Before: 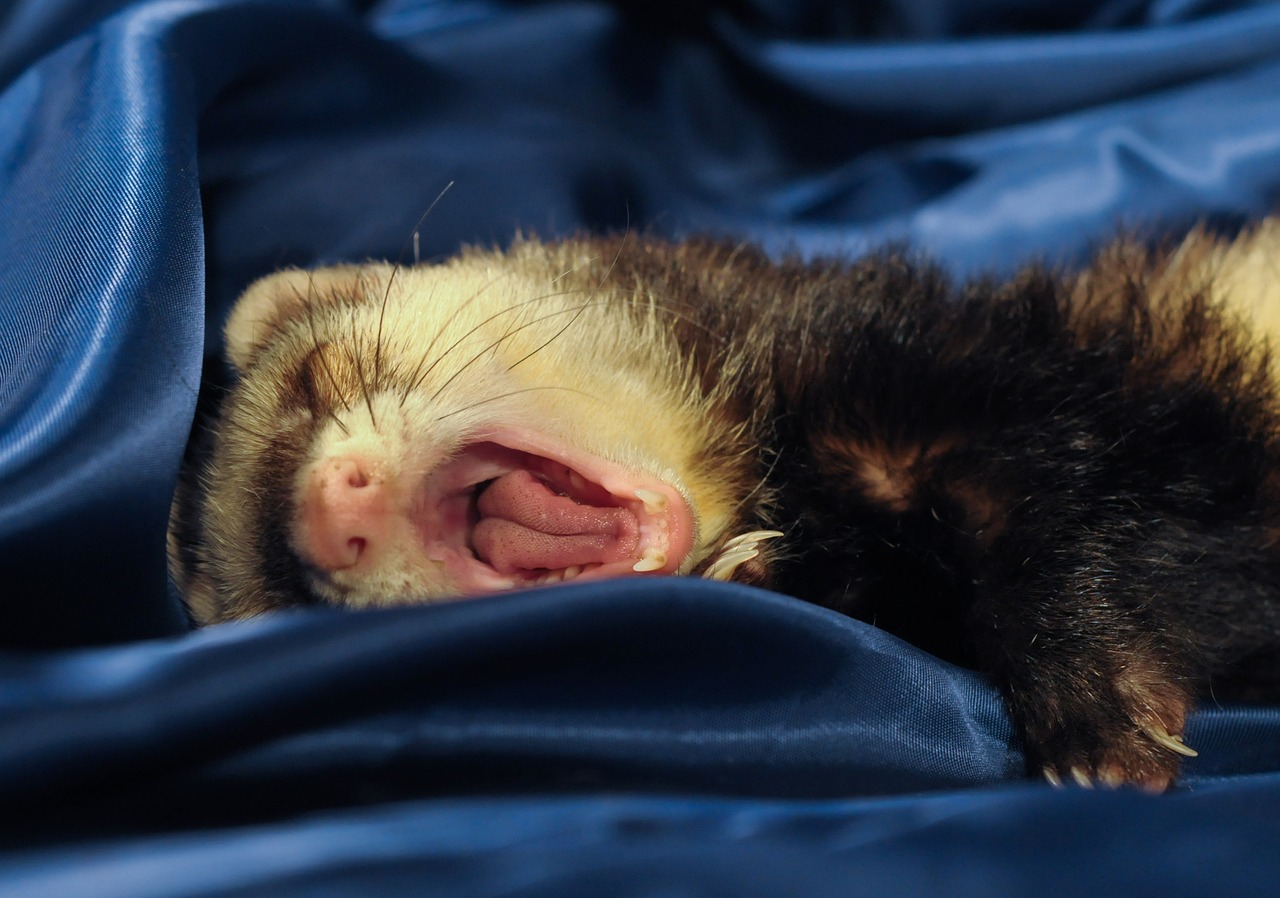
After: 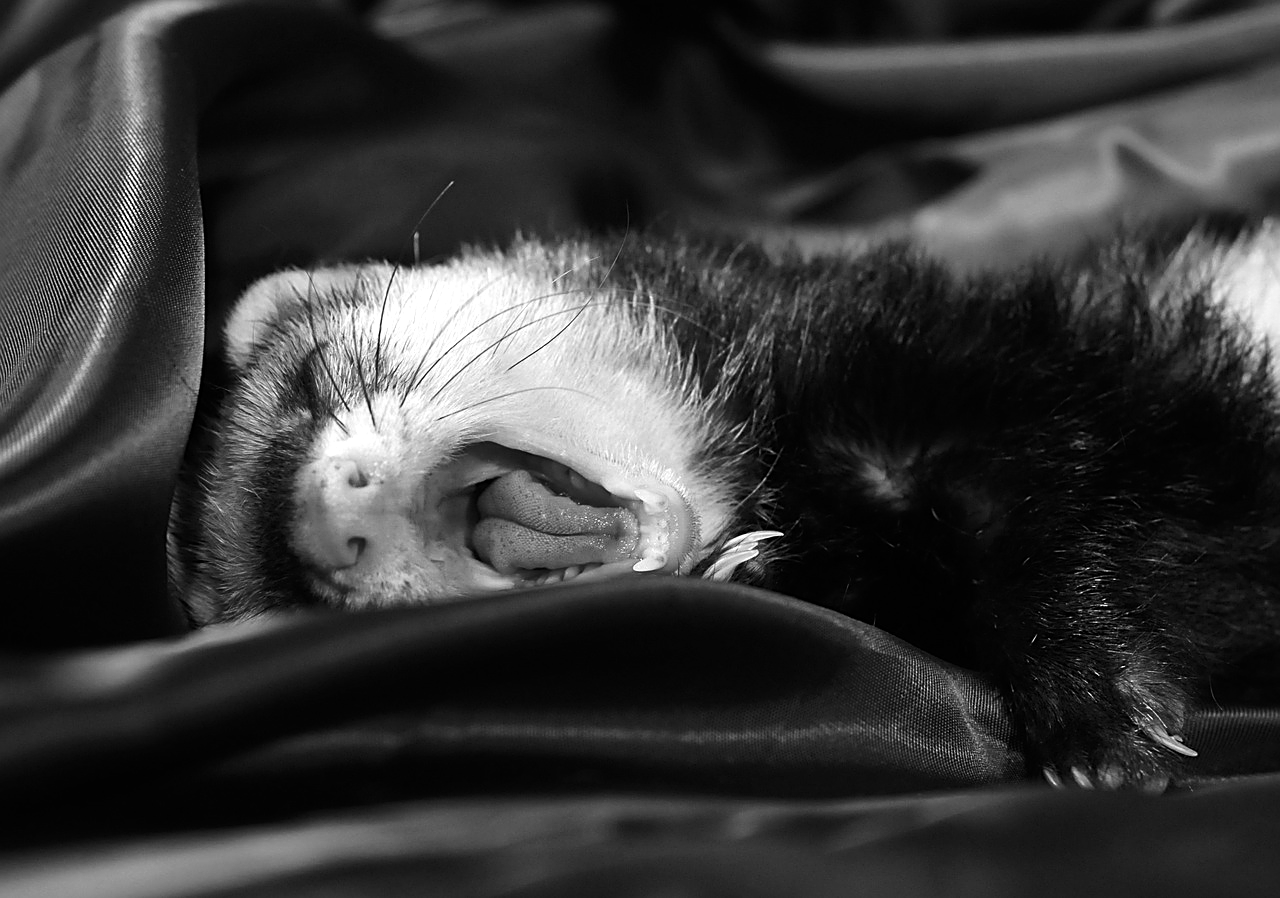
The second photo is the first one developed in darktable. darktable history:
sharpen: on, module defaults
monochrome: a 73.58, b 64.21
tone equalizer: -8 EV -0.75 EV, -7 EV -0.7 EV, -6 EV -0.6 EV, -5 EV -0.4 EV, -3 EV 0.4 EV, -2 EV 0.6 EV, -1 EV 0.7 EV, +0 EV 0.75 EV, edges refinement/feathering 500, mask exposure compensation -1.57 EV, preserve details no
